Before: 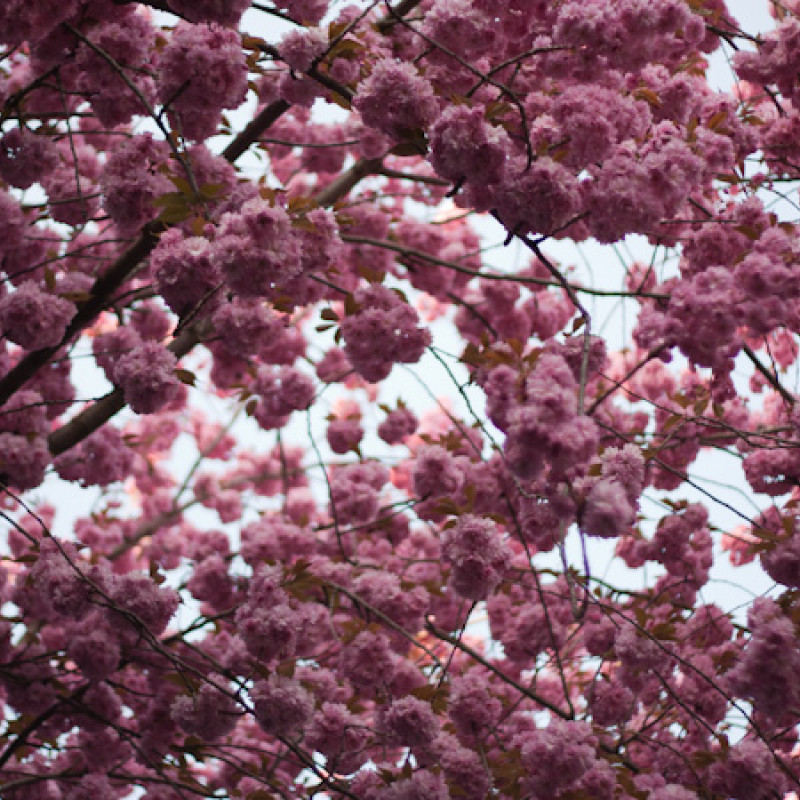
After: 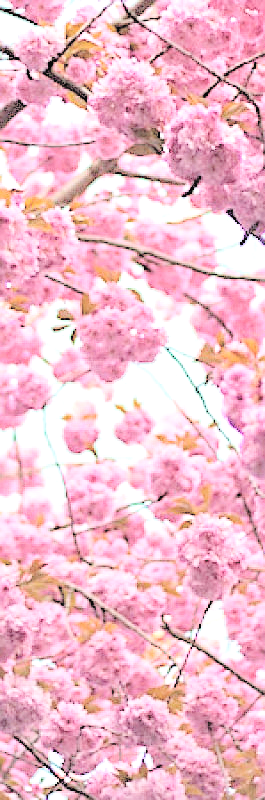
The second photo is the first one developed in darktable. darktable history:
crop: left 33.028%, right 33.765%
contrast brightness saturation: brightness 0.981
sharpen: on, module defaults
exposure: black level correction 0, exposure 1.473 EV, compensate highlight preservation false
tone curve: curves: ch0 [(0, 0.021) (0.049, 0.044) (0.158, 0.113) (0.351, 0.331) (0.485, 0.505) (0.656, 0.696) (0.868, 0.887) (1, 0.969)]; ch1 [(0, 0) (0.322, 0.328) (0.434, 0.438) (0.473, 0.477) (0.502, 0.503) (0.522, 0.526) (0.564, 0.591) (0.602, 0.632) (0.677, 0.701) (0.859, 0.885) (1, 1)]; ch2 [(0, 0) (0.33, 0.301) (0.452, 0.434) (0.502, 0.505) (0.535, 0.554) (0.565, 0.598) (0.618, 0.629) (1, 1)], preserve colors none
contrast equalizer: octaves 7, y [[0.506, 0.531, 0.562, 0.606, 0.638, 0.669], [0.5 ×6], [0.5 ×6], [0 ×6], [0 ×6]]
color balance rgb: shadows lift › chroma 1.003%, shadows lift › hue 214.38°, perceptual saturation grading › global saturation 19.814%
